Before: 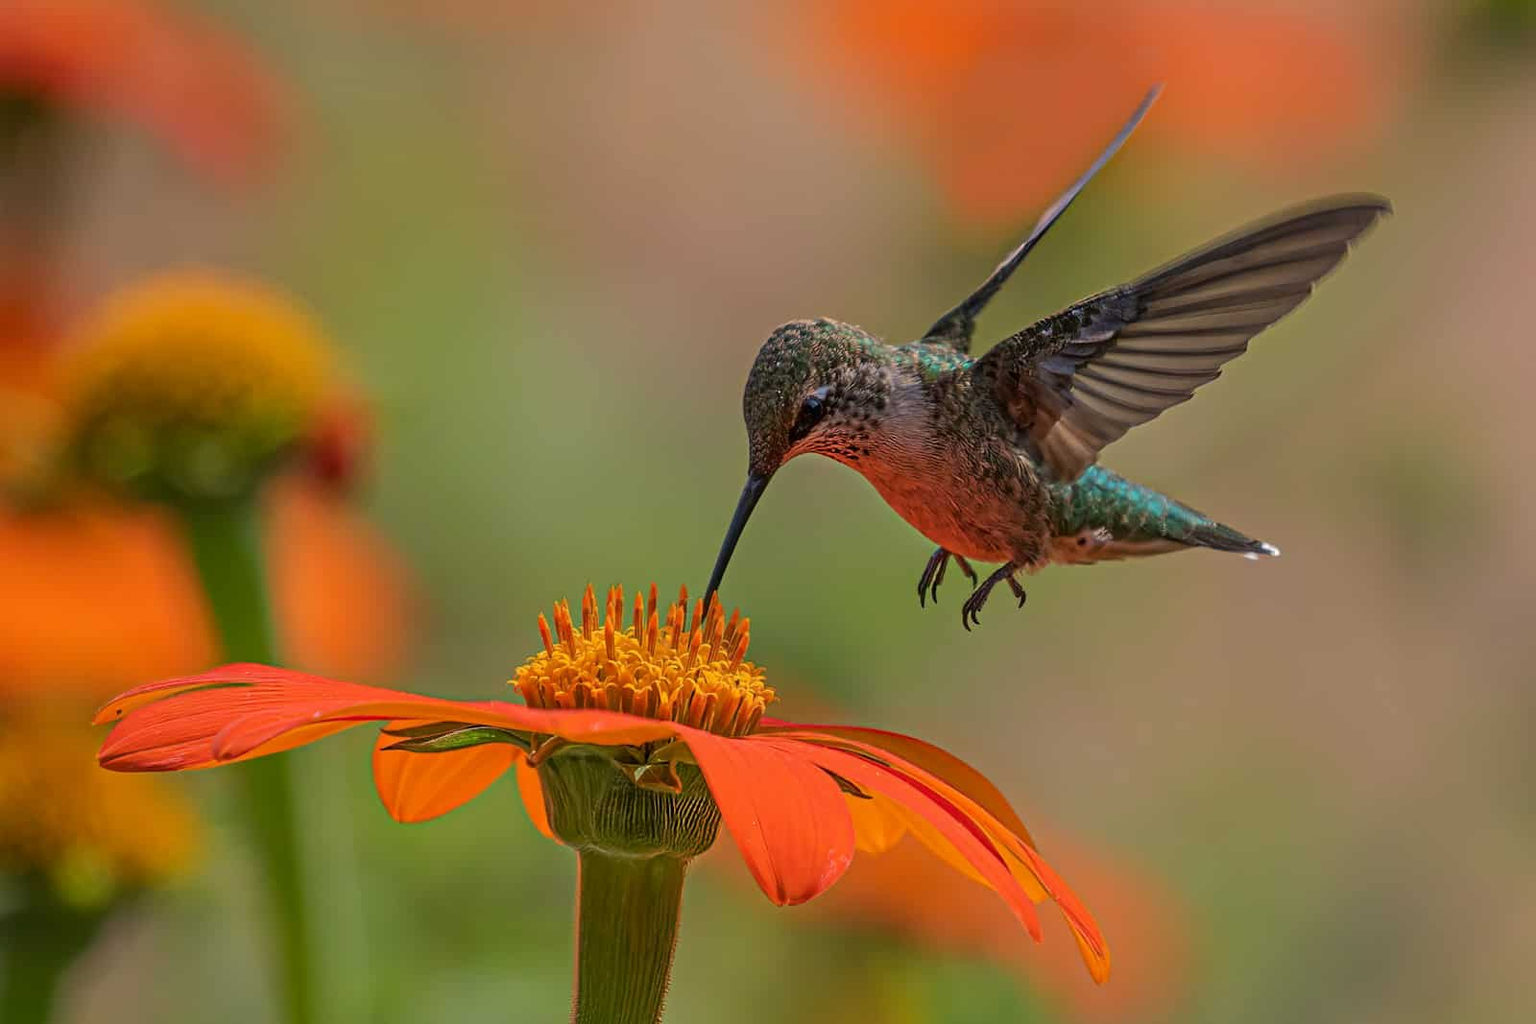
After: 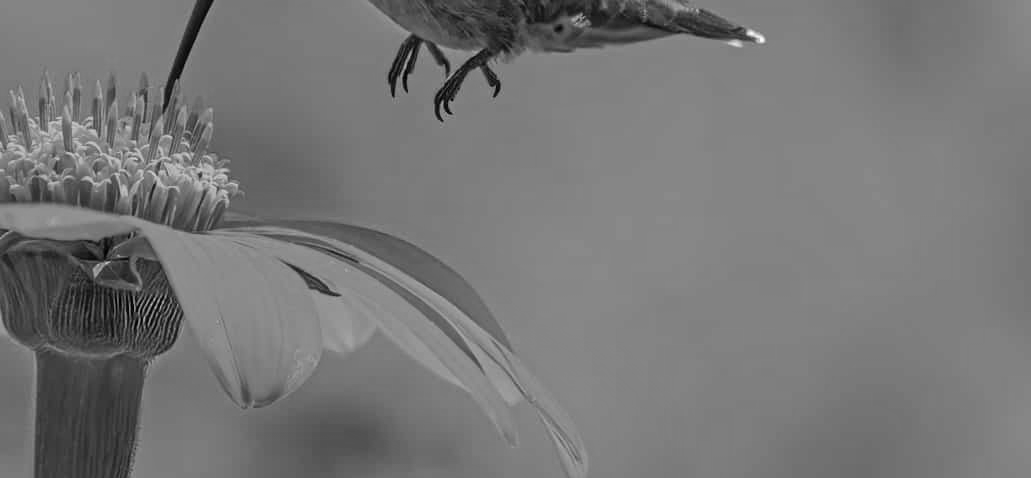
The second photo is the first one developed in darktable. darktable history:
color correction: highlights a* 14.52, highlights b* 4.84
crop and rotate: left 35.509%, top 50.238%, bottom 4.934%
monochrome: on, module defaults
